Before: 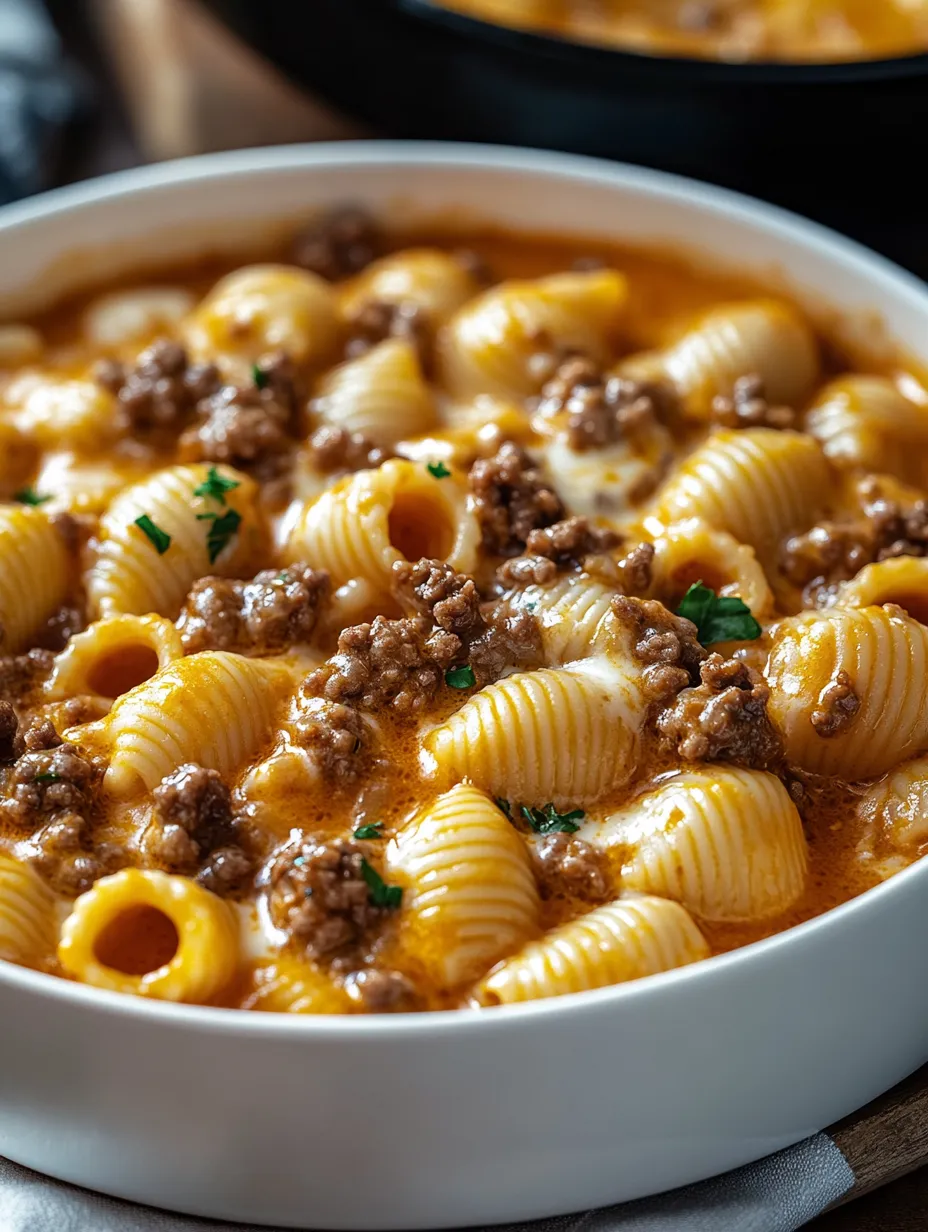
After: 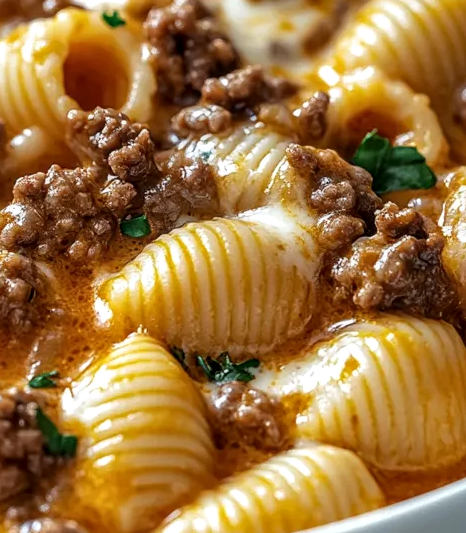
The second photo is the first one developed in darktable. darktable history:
crop: left 35.03%, top 36.625%, right 14.663%, bottom 20.057%
tone curve: color space Lab, linked channels, preserve colors none
local contrast: on, module defaults
